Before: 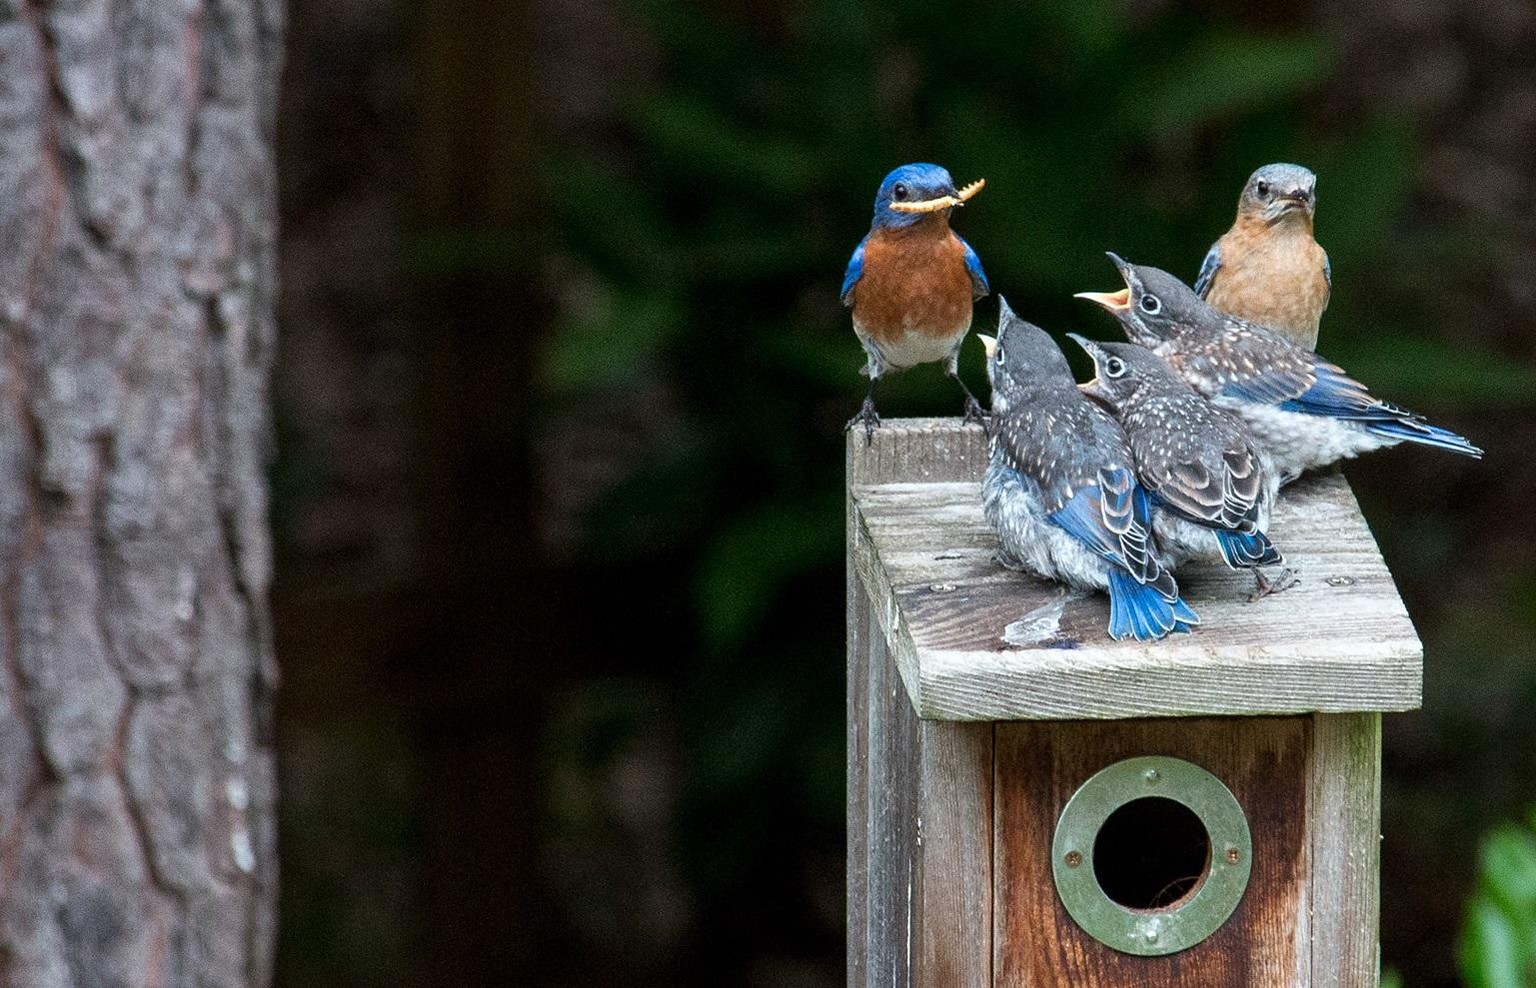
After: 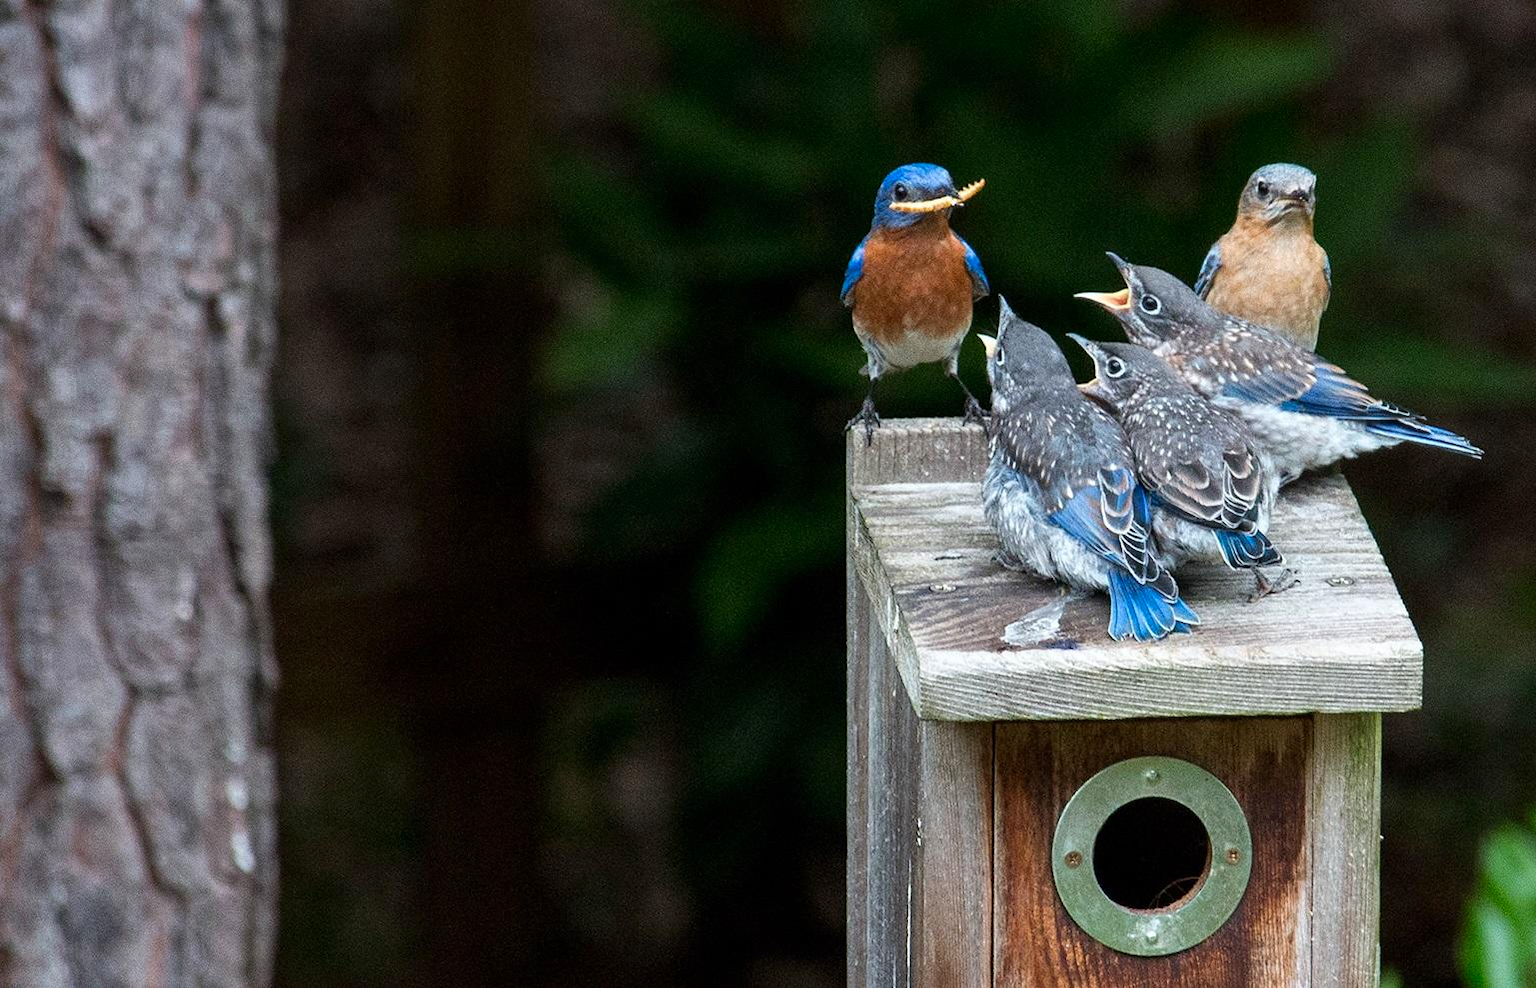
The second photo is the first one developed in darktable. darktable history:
contrast brightness saturation: contrast 0.044, saturation 0.069
